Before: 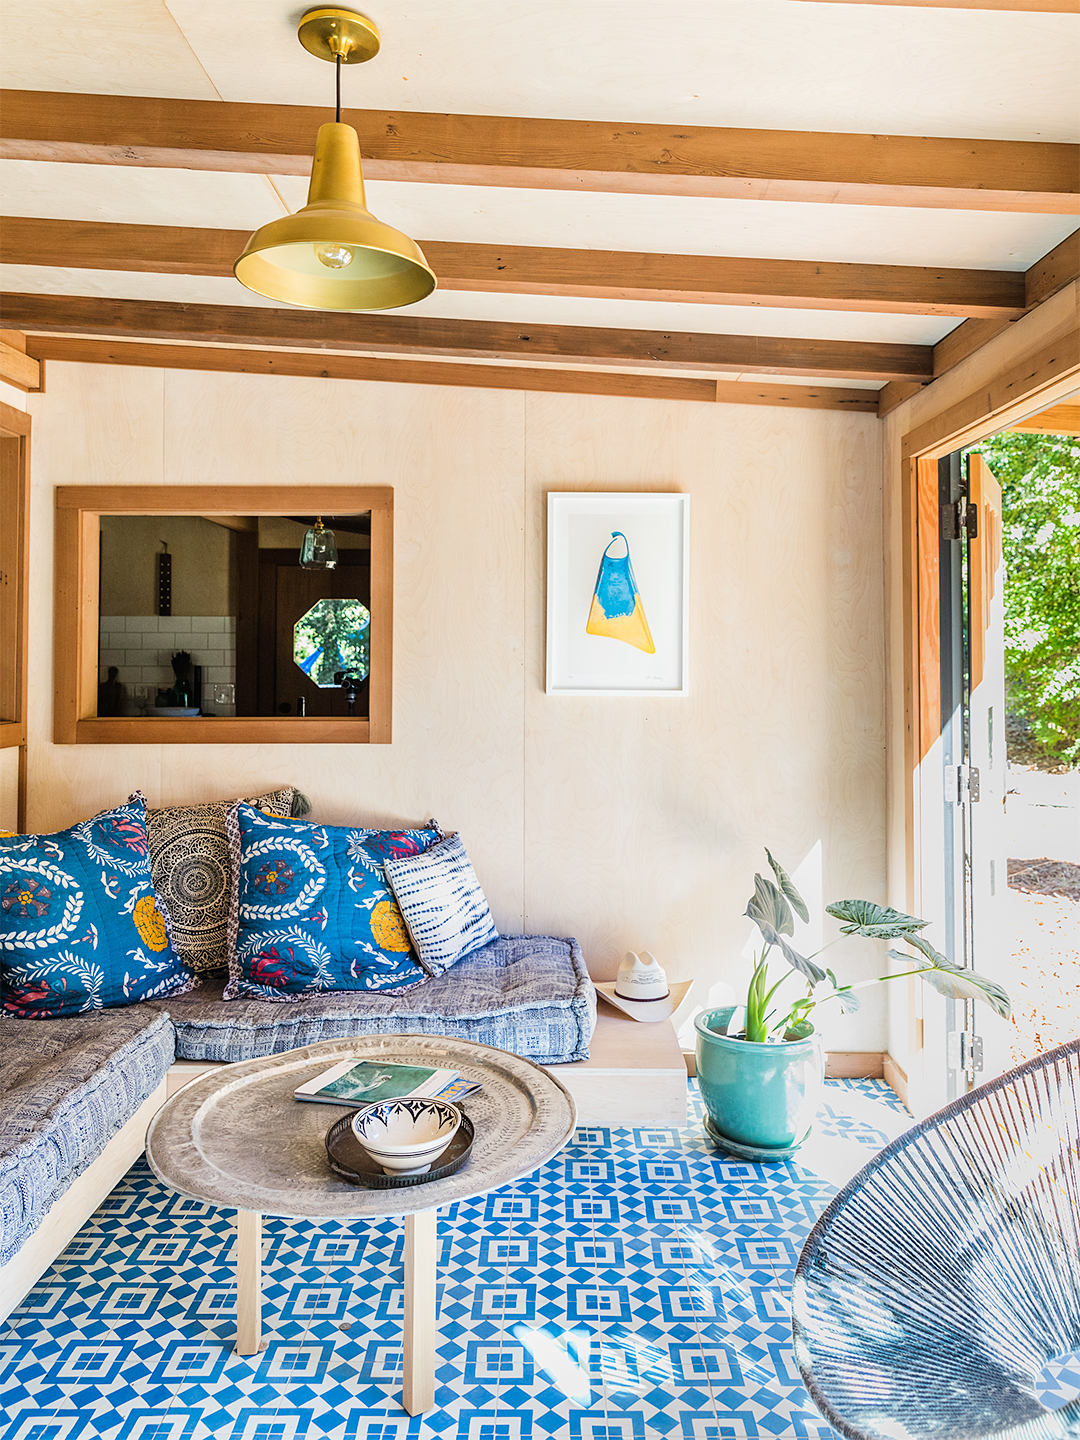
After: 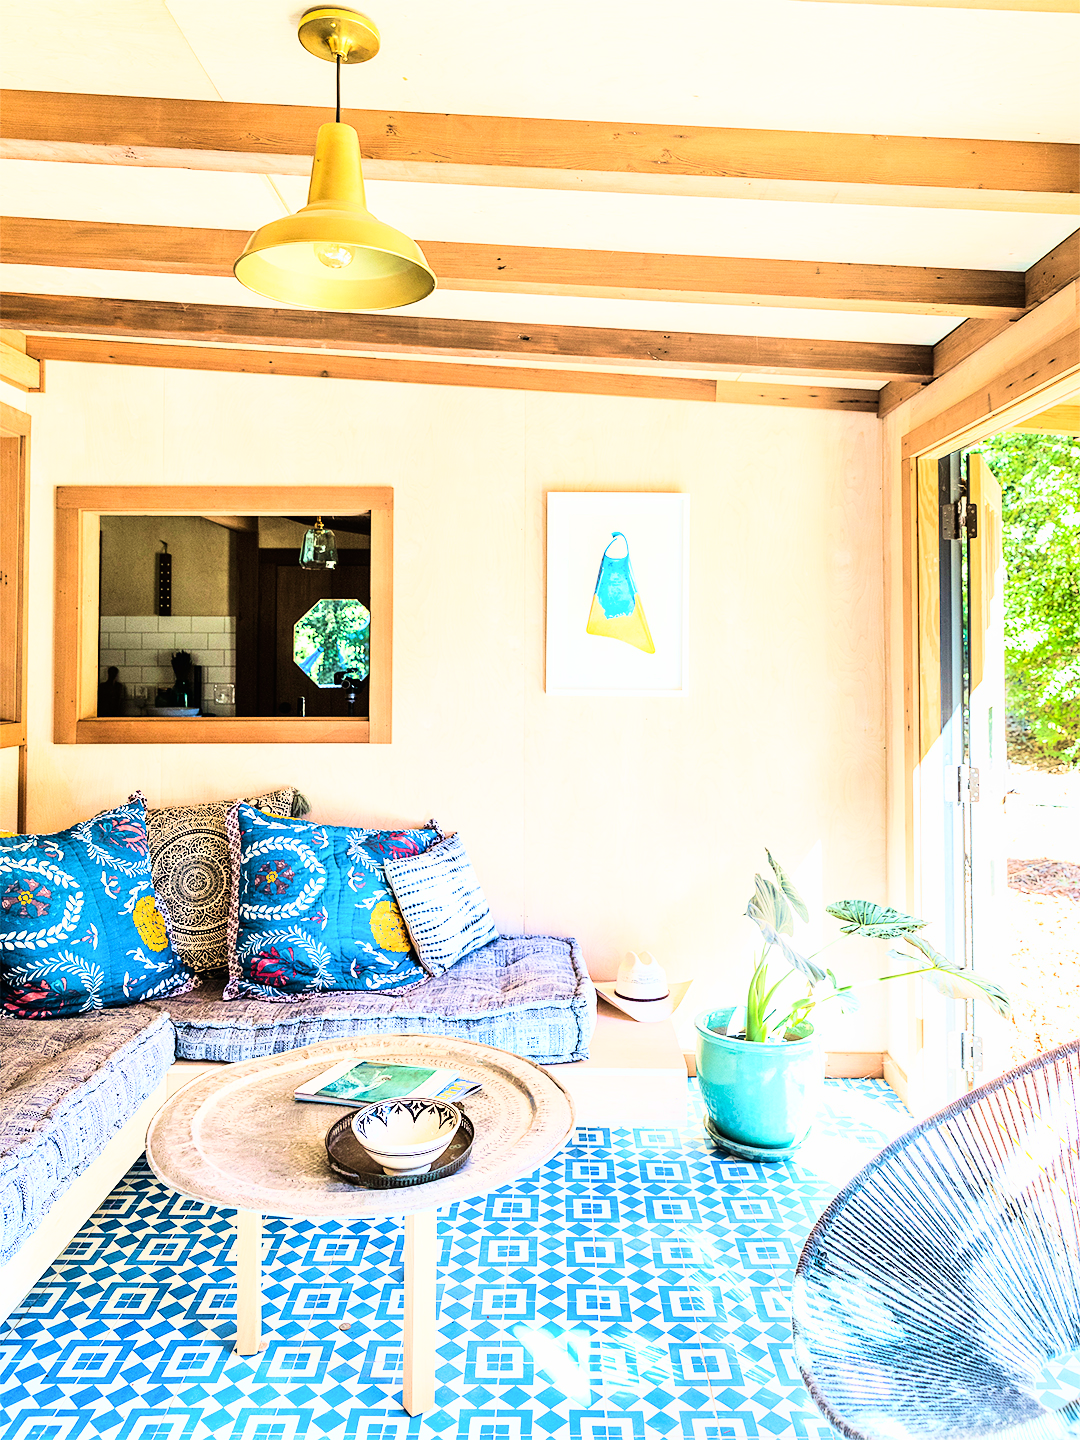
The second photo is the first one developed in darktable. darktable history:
base curve: curves: ch0 [(0, 0) (0.007, 0.004) (0.027, 0.03) (0.046, 0.07) (0.207, 0.54) (0.442, 0.872) (0.673, 0.972) (1, 1)]
velvia: strength 44.76%
